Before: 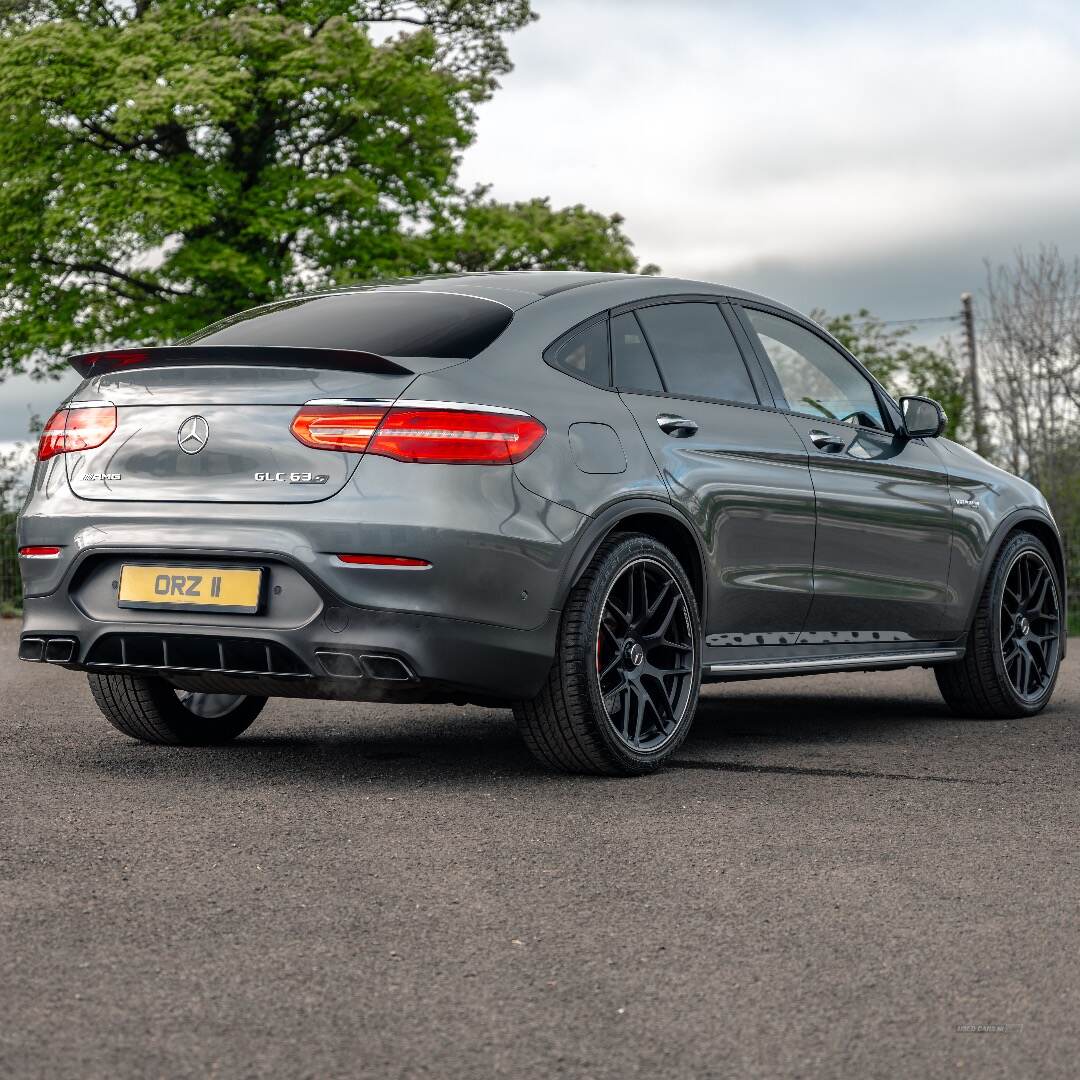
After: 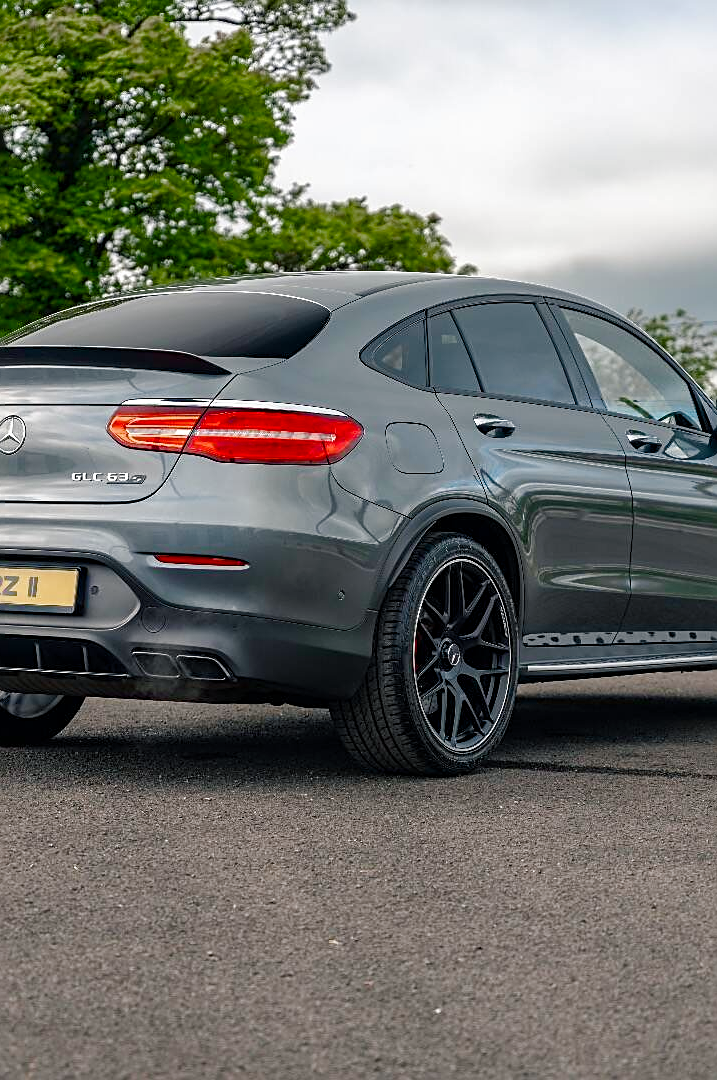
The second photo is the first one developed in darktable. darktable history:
color balance rgb: shadows lift › luminance -5.098%, shadows lift › chroma 1.247%, shadows lift › hue 218.73°, perceptual saturation grading › global saturation -0.121%, perceptual saturation grading › highlights -29.403%, perceptual saturation grading › mid-tones 29.424%, perceptual saturation grading › shadows 59.781%, perceptual brilliance grading › global brilliance 2.478%, perceptual brilliance grading › highlights -3.76%
crop: left 17.017%, right 16.525%
local contrast: mode bilateral grid, contrast 16, coarseness 37, detail 105%, midtone range 0.2
sharpen: on, module defaults
